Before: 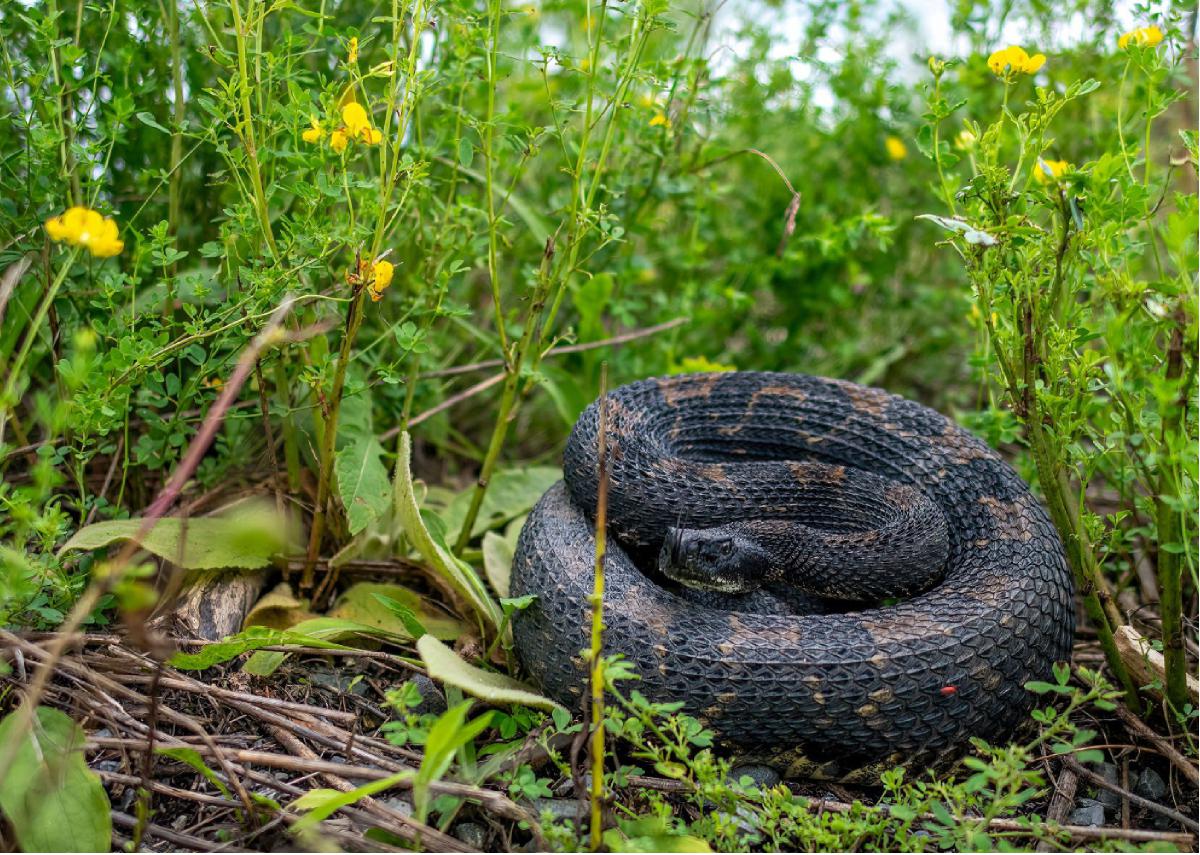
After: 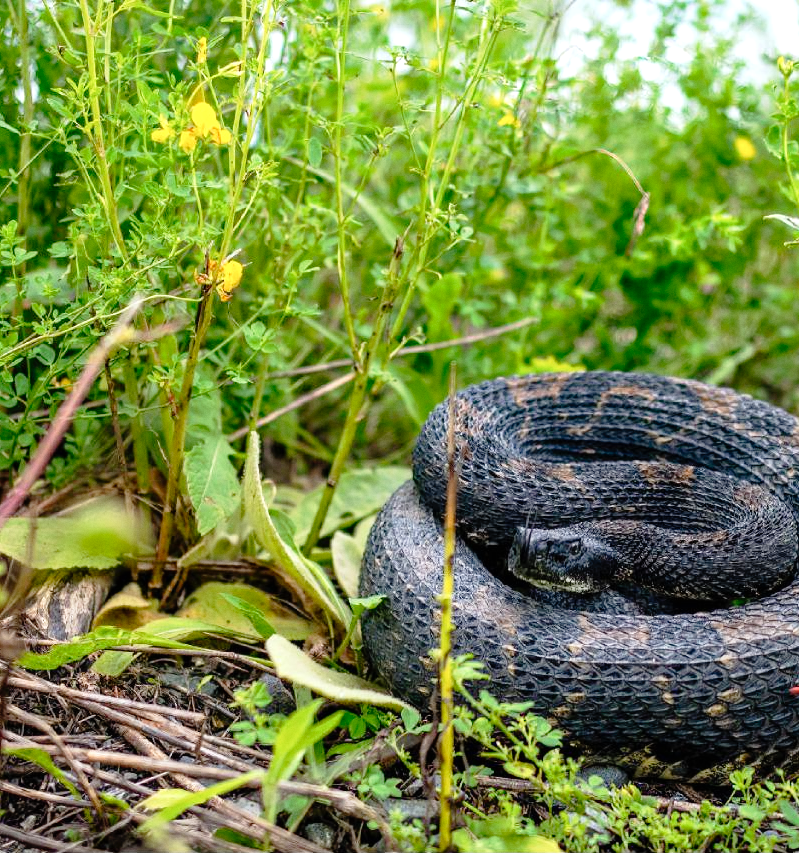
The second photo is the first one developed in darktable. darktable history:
crop and rotate: left 12.648%, right 20.685%
tone curve: curves: ch0 [(0, 0) (0.003, 0.003) (0.011, 0.006) (0.025, 0.015) (0.044, 0.025) (0.069, 0.034) (0.1, 0.052) (0.136, 0.092) (0.177, 0.157) (0.224, 0.228) (0.277, 0.305) (0.335, 0.392) (0.399, 0.466) (0.468, 0.543) (0.543, 0.612) (0.623, 0.692) (0.709, 0.78) (0.801, 0.865) (0.898, 0.935) (1, 1)], preserve colors none
exposure: black level correction 0, exposure 0.4 EV, compensate exposure bias true, compensate highlight preservation false
grain: coarseness 0.09 ISO, strength 10%
